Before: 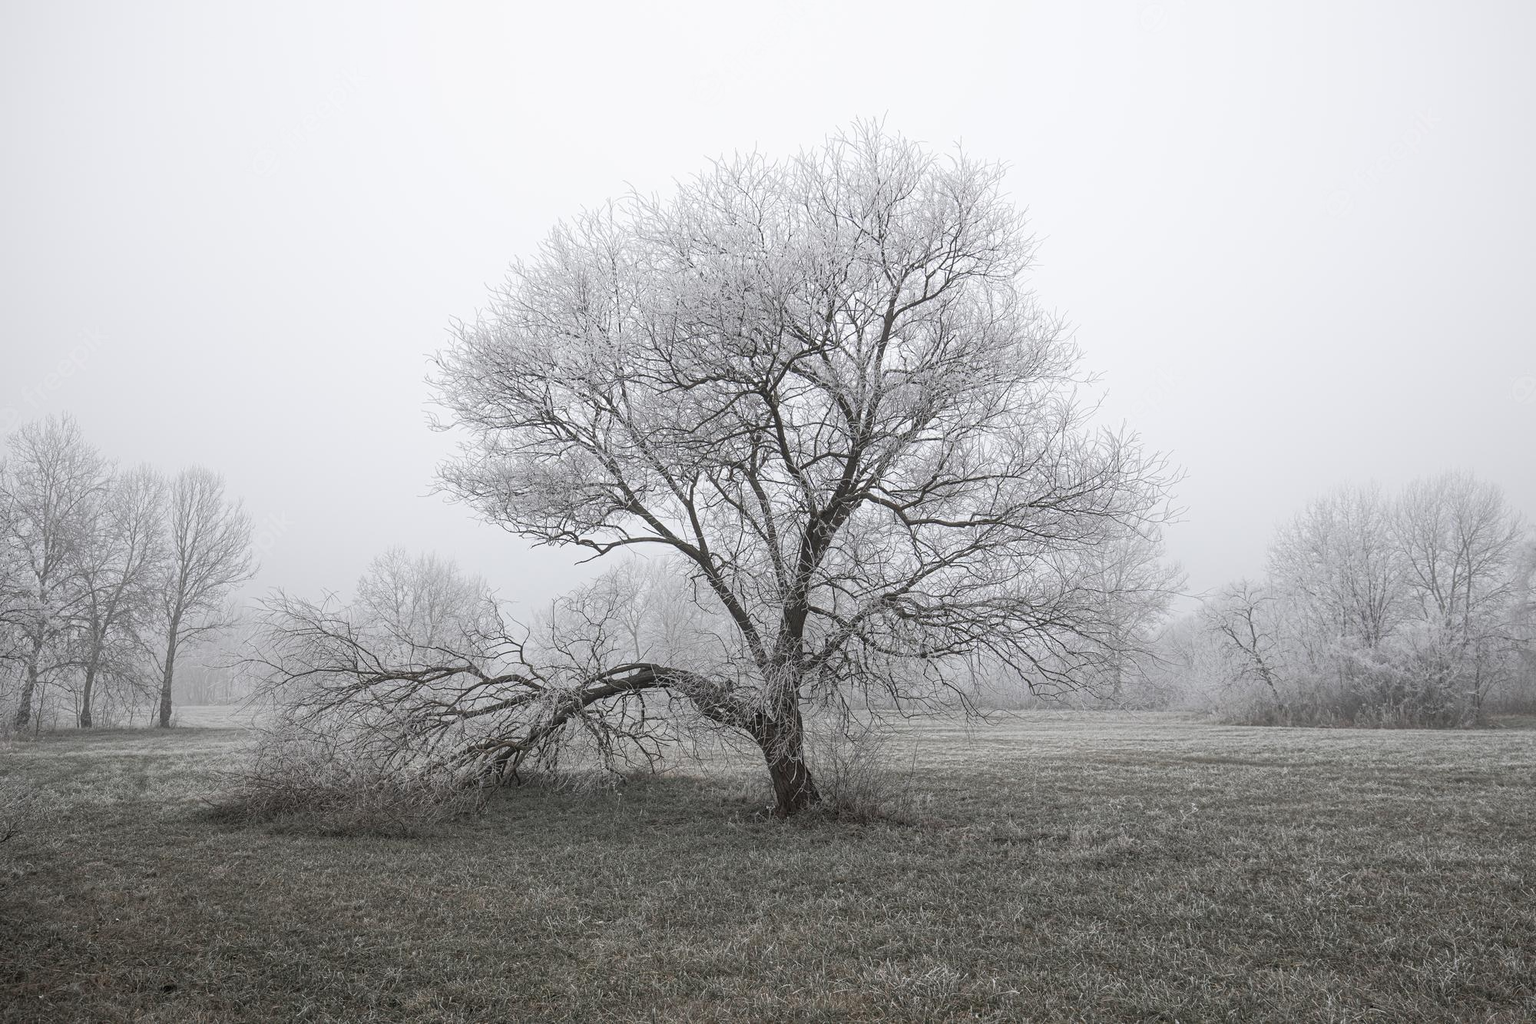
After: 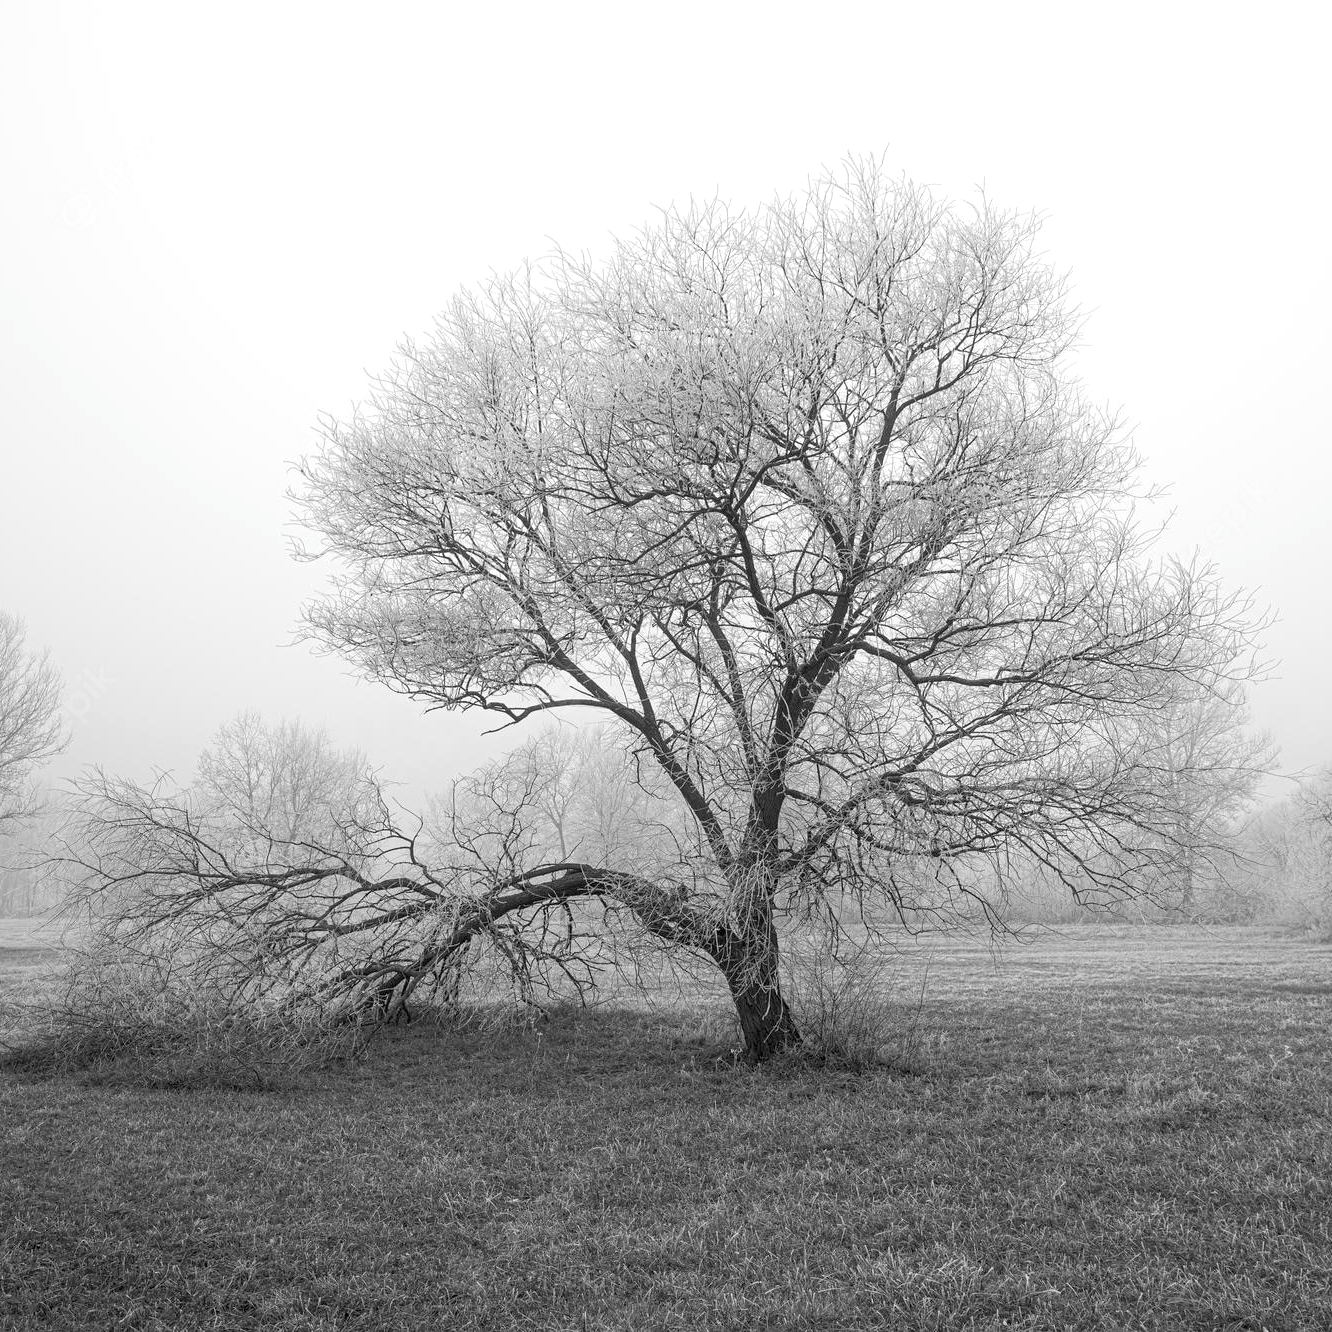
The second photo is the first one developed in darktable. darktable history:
crop and rotate: left 13.368%, right 19.99%
exposure: black level correction 0.007, exposure 0.156 EV, compensate highlight preservation false
contrast brightness saturation: saturation -0.98
color calibration: gray › normalize channels true, illuminant same as pipeline (D50), adaptation XYZ, x 0.346, y 0.359, temperature 5023.32 K, gamut compression 0.014
